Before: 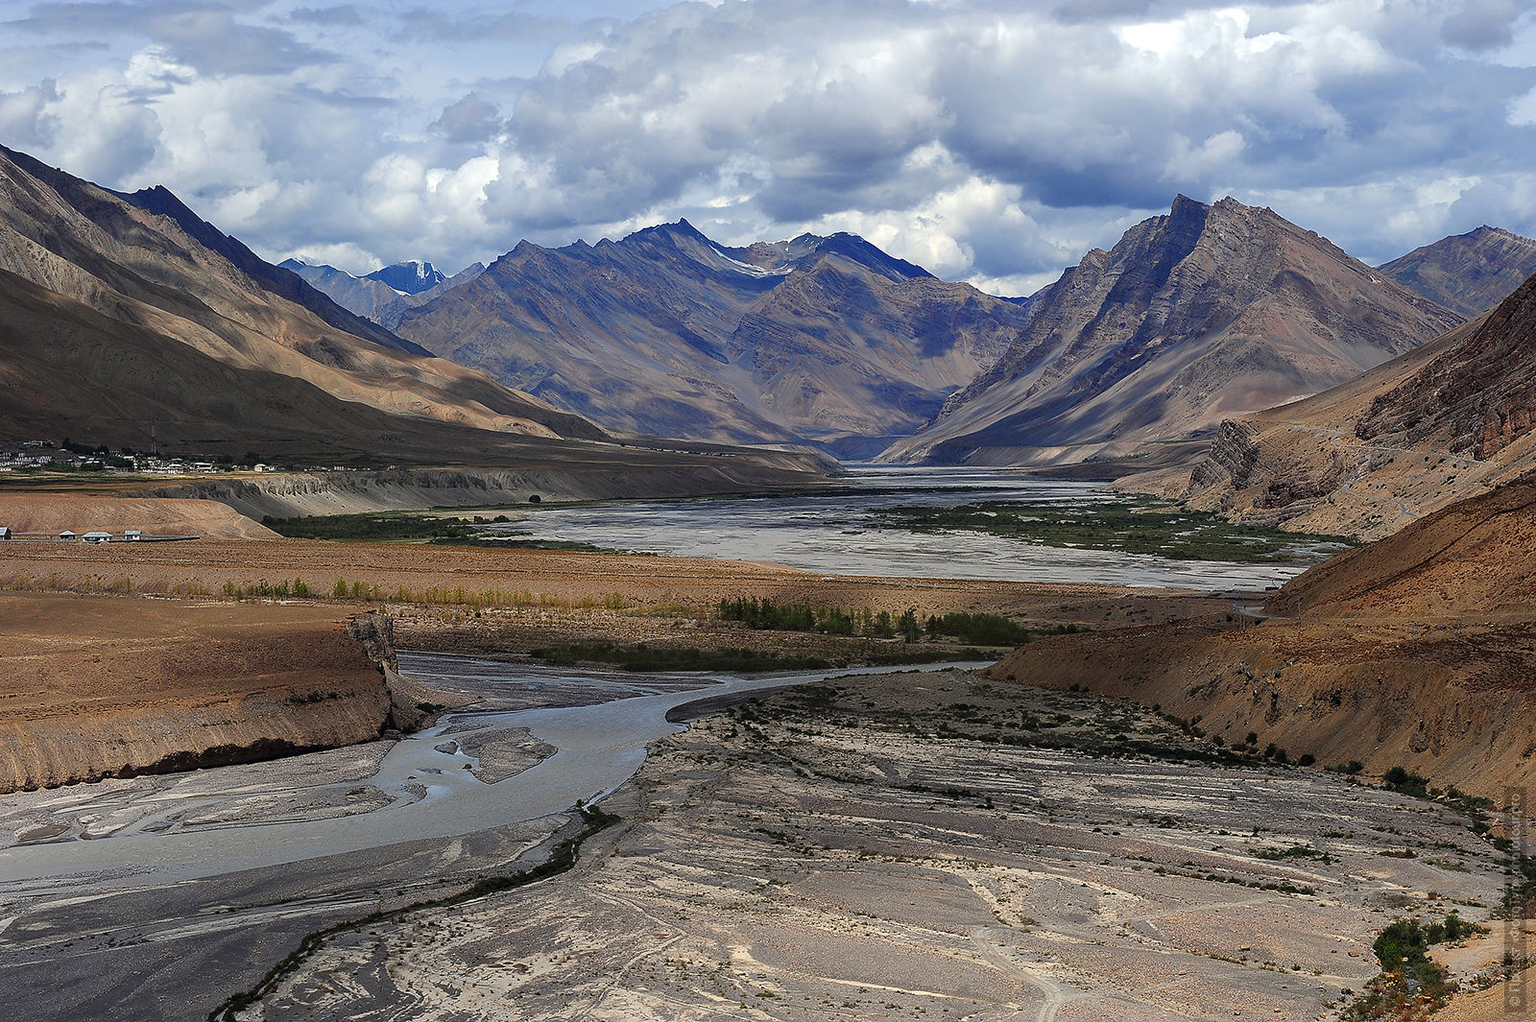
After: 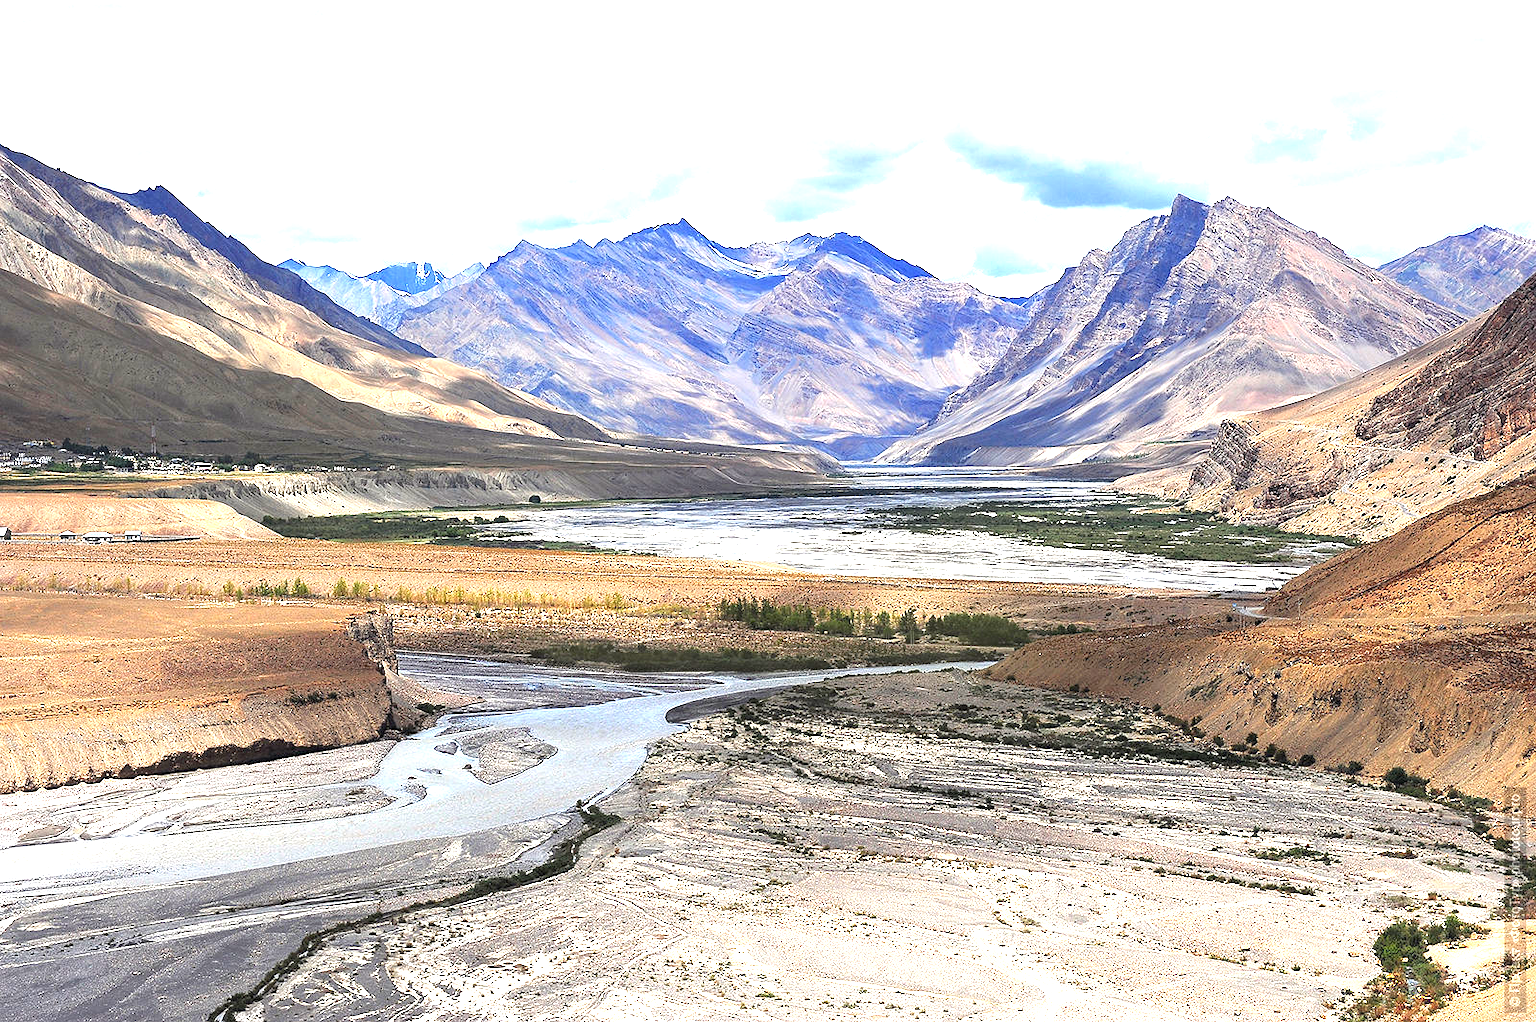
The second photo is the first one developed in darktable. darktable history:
exposure: black level correction 0, exposure 2.128 EV, compensate highlight preservation false
